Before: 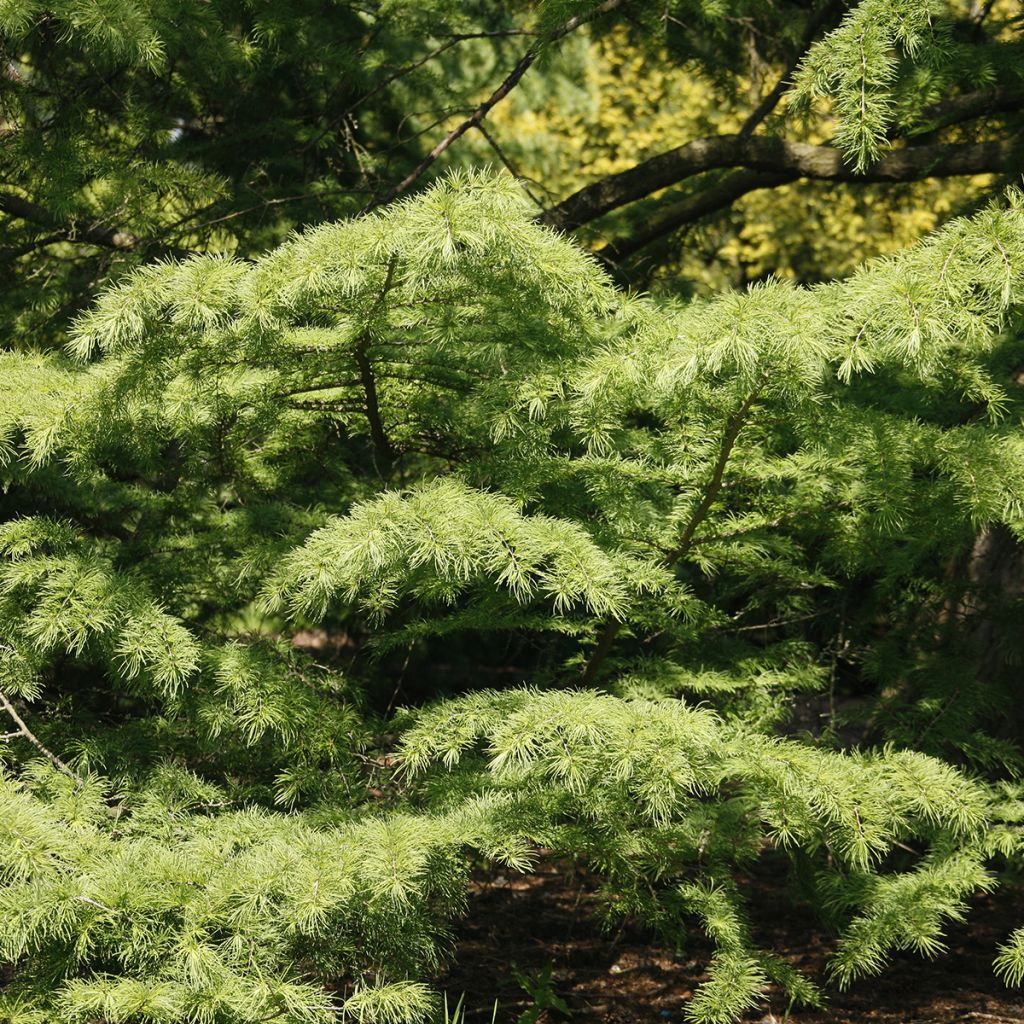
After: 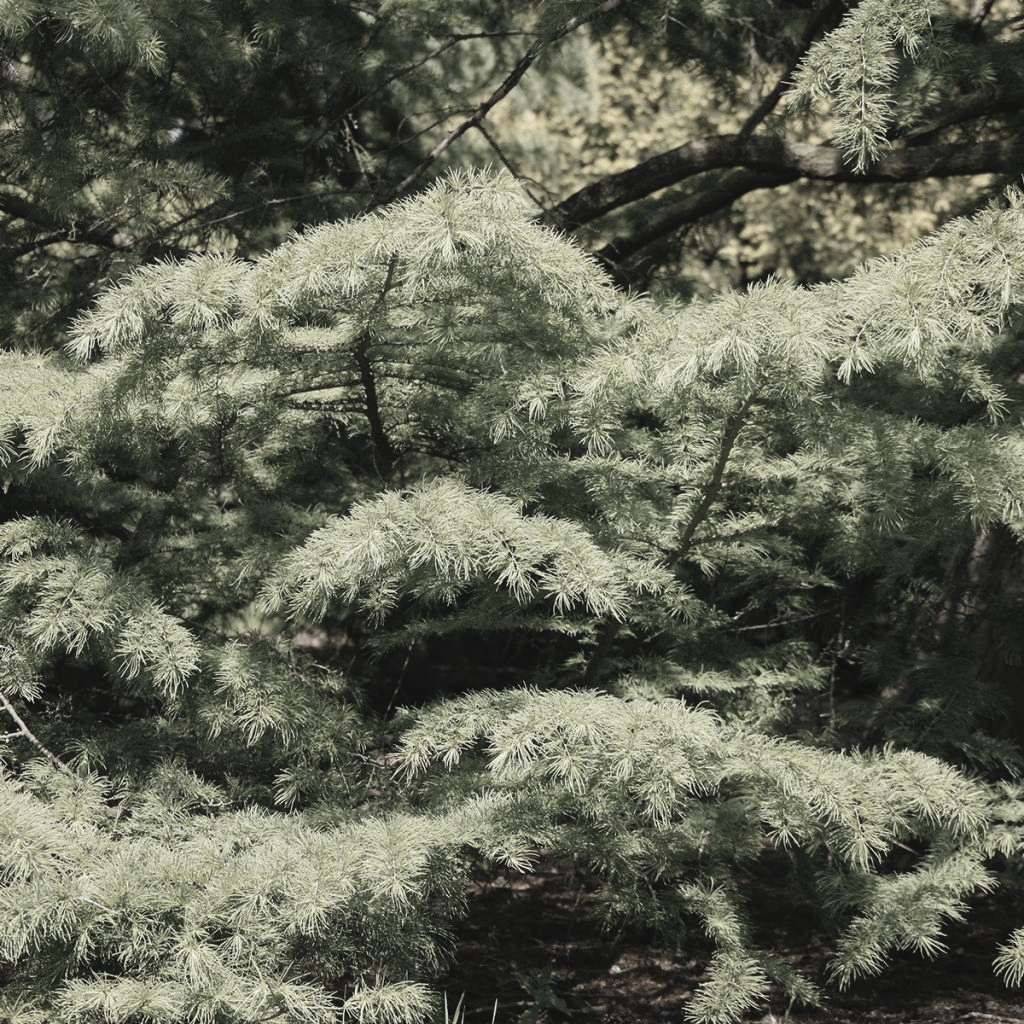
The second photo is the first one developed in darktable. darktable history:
color correction: highlights b* 0.047, saturation 0.536
contrast brightness saturation: contrast -0.063, saturation -0.407
